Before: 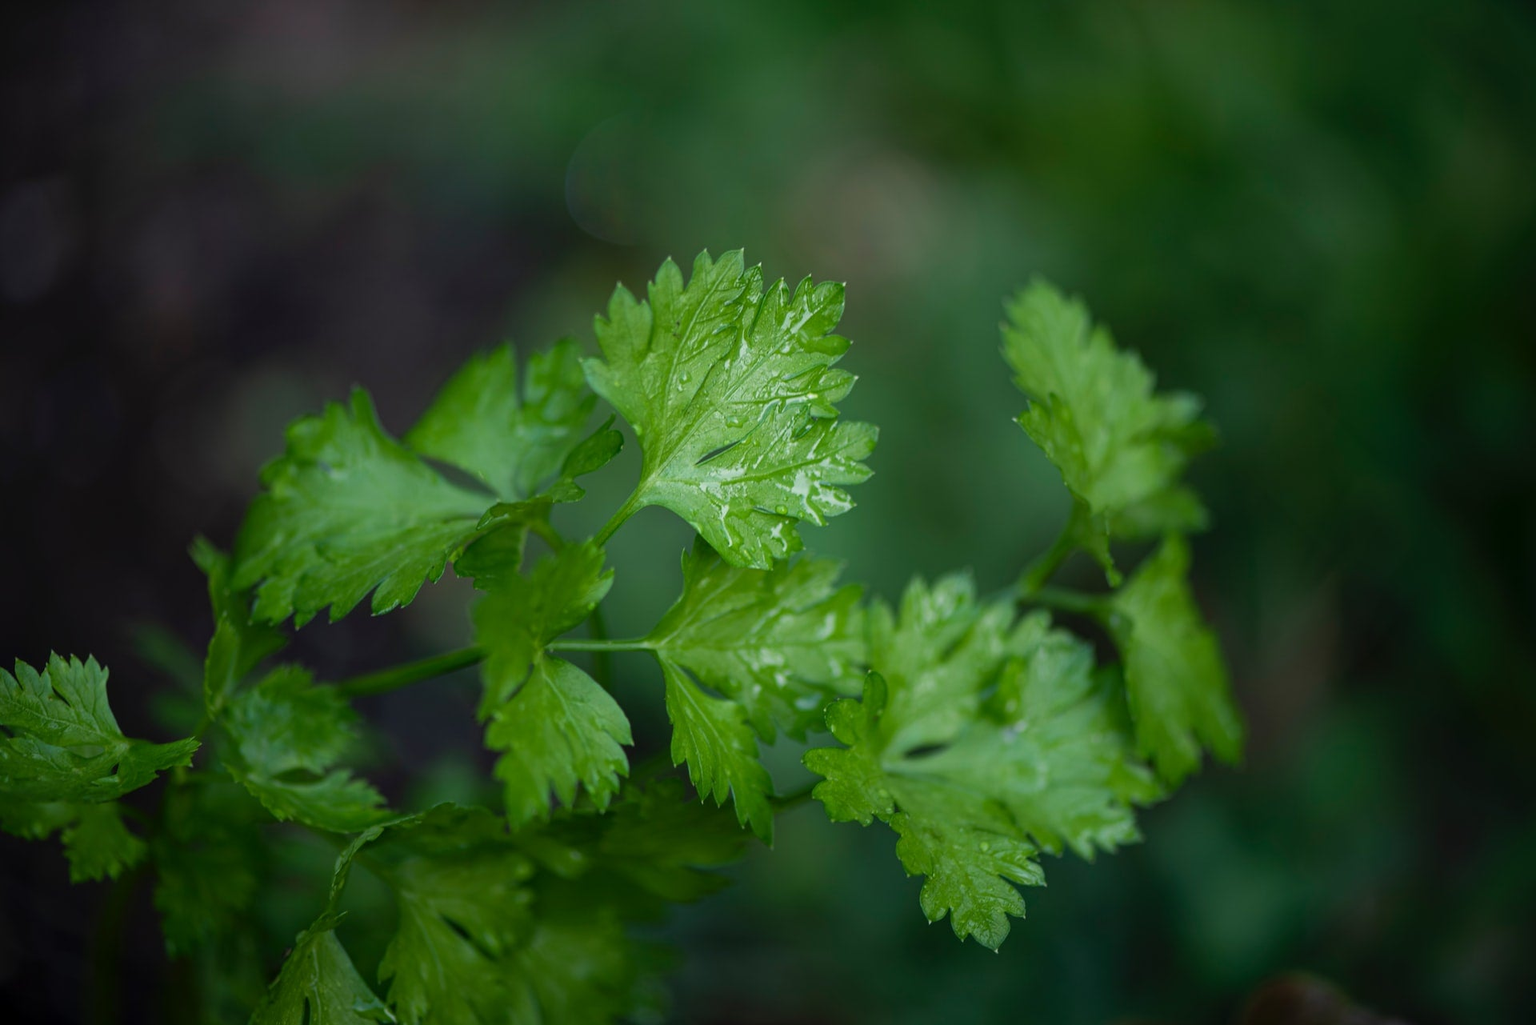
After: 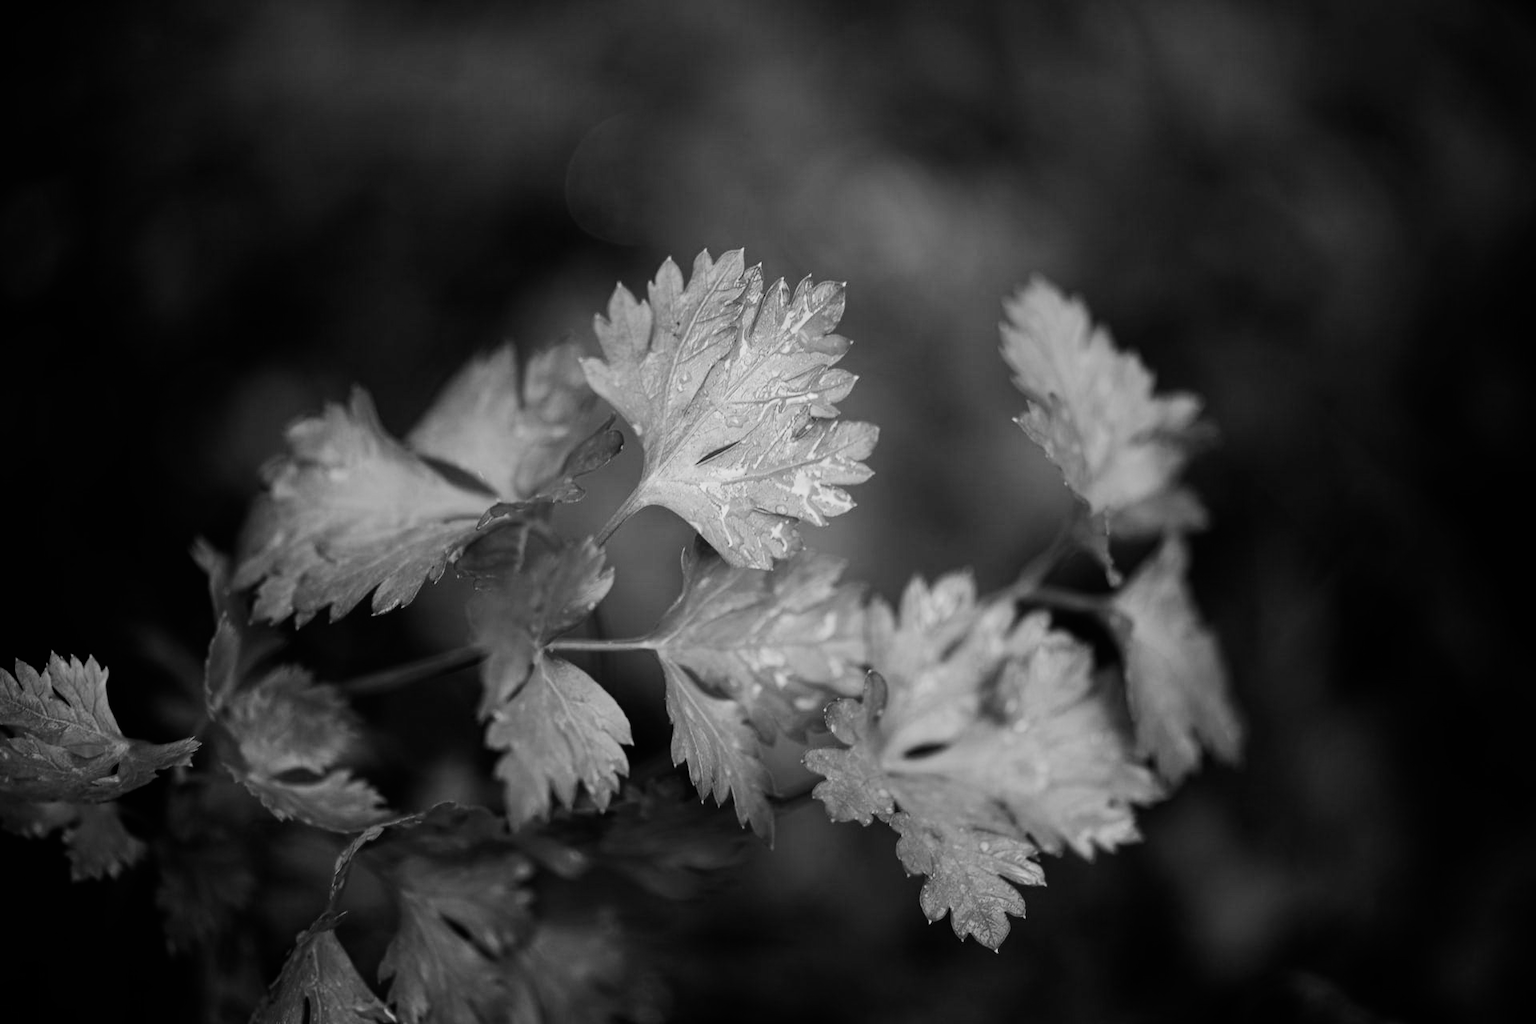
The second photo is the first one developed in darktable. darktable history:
tone equalizer: -8 EV -1.08 EV, -7 EV -1.01 EV, -6 EV -0.867 EV, -5 EV -0.578 EV, -3 EV 0.578 EV, -2 EV 0.867 EV, -1 EV 1.01 EV, +0 EV 1.08 EV, edges refinement/feathering 500, mask exposure compensation -1.57 EV, preserve details no
monochrome: size 3.1
exposure: exposure 0.191 EV, compensate highlight preservation false
filmic rgb: black relative exposure -7.65 EV, white relative exposure 4.56 EV, hardness 3.61
